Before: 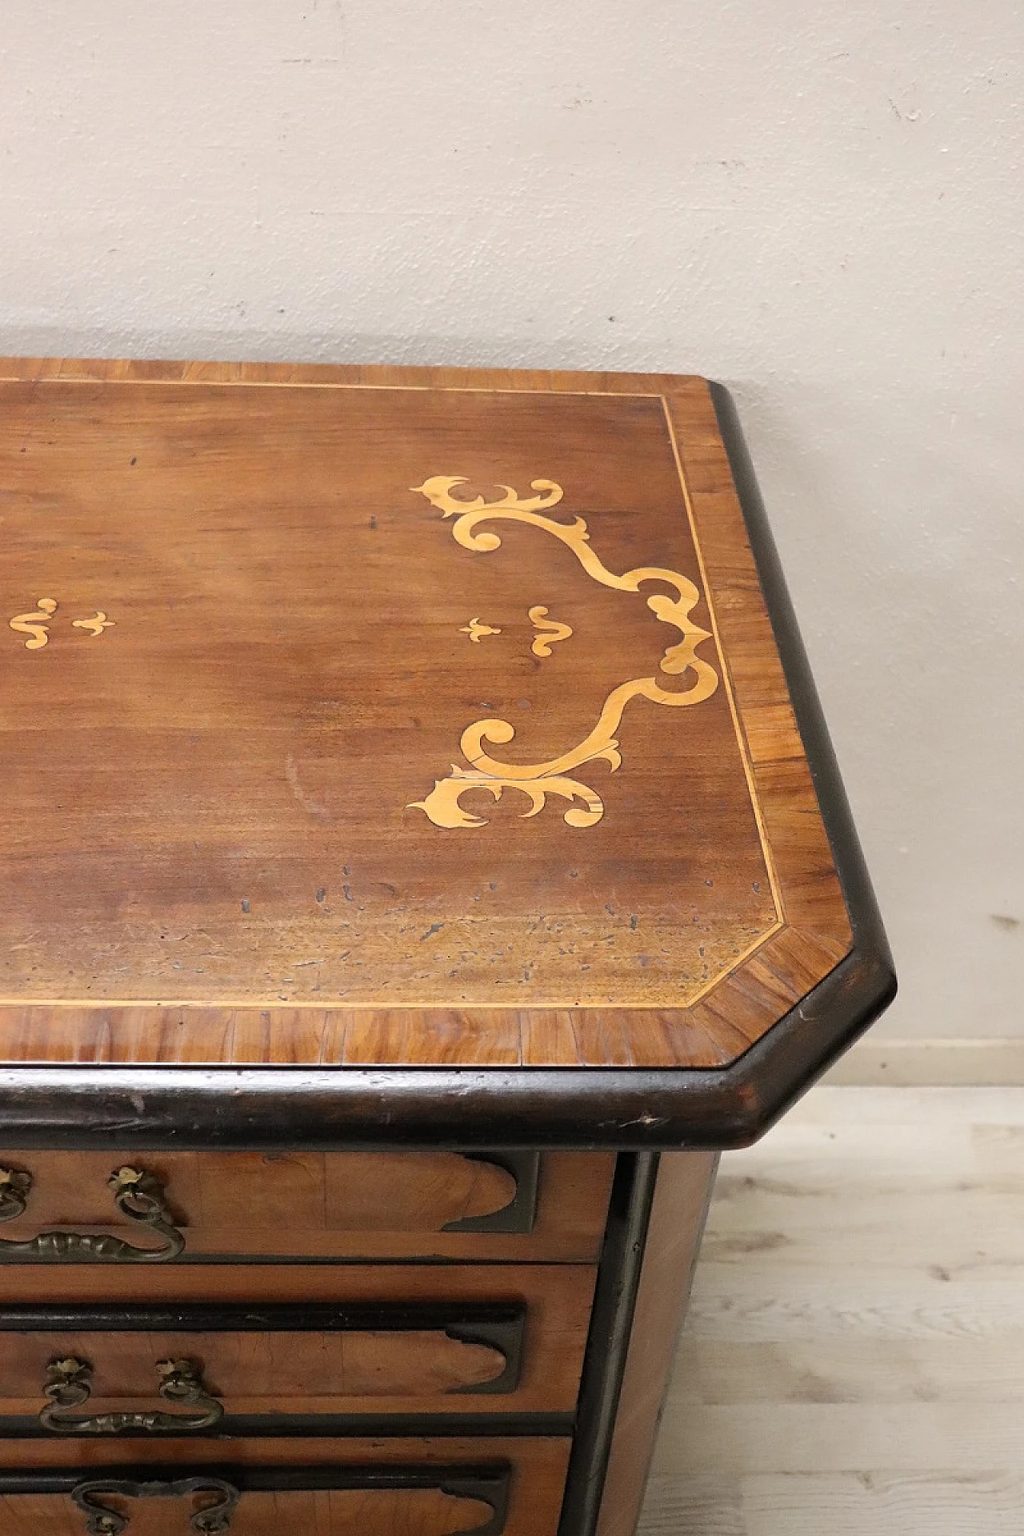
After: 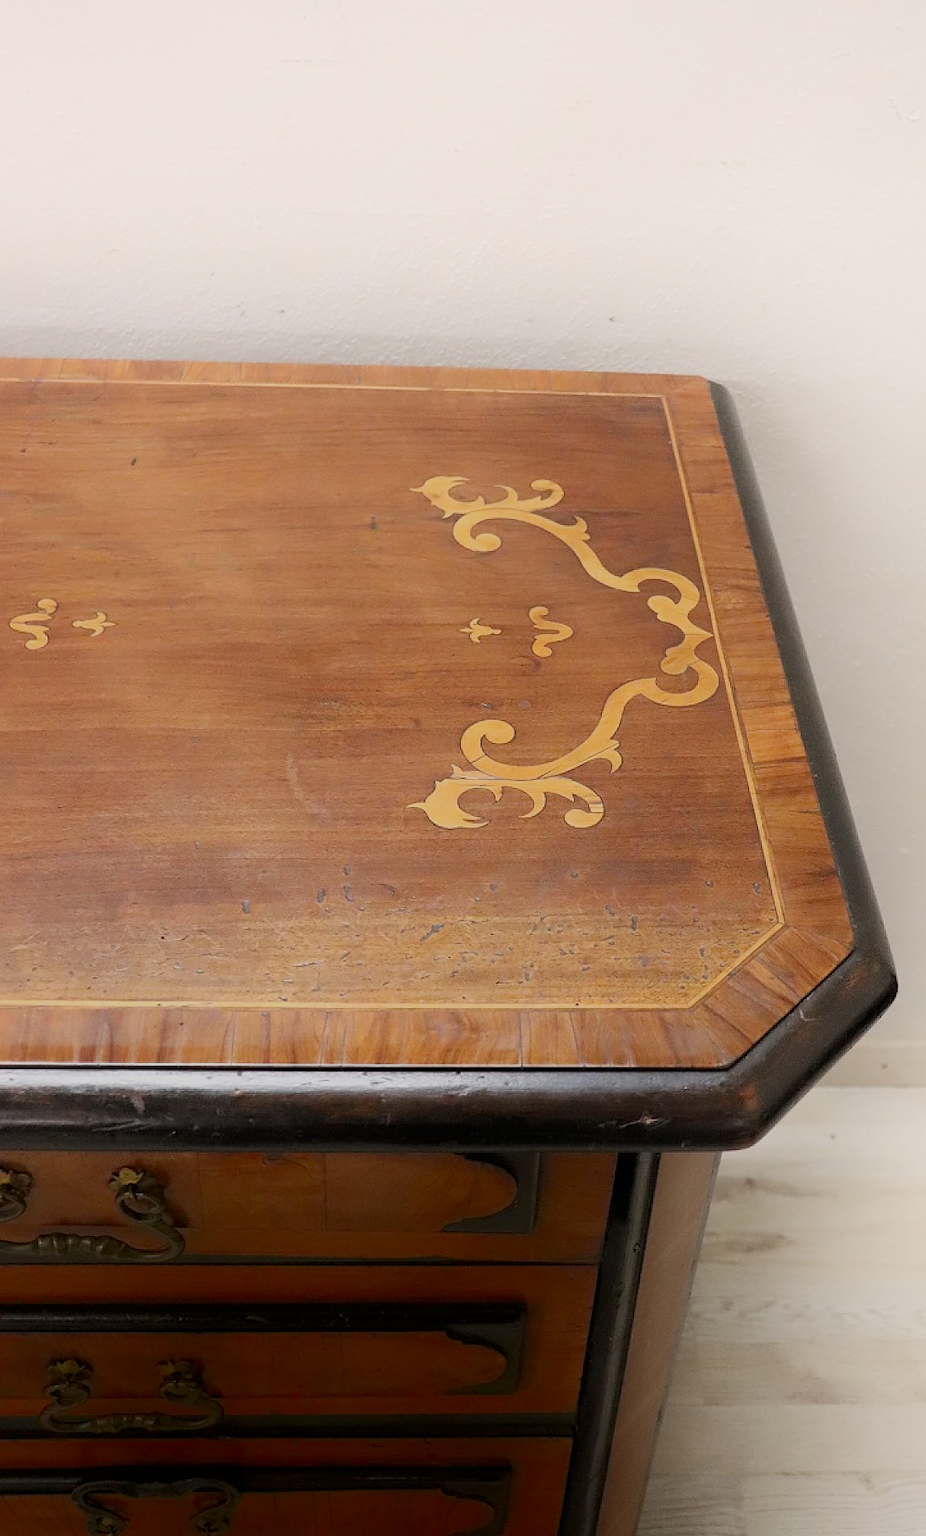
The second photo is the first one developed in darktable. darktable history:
crop: right 9.478%, bottom 0.041%
shadows and highlights: shadows -89.3, highlights 89.77, soften with gaussian
filmic rgb: middle gray luminance 18.33%, black relative exposure -10.51 EV, white relative exposure 3.42 EV, target black luminance 0%, hardness 6.04, latitude 98.51%, contrast 0.847, shadows ↔ highlights balance 0.612%, add noise in highlights 0.002, preserve chrominance max RGB, color science v3 (2019), use custom middle-gray values true, contrast in highlights soft
